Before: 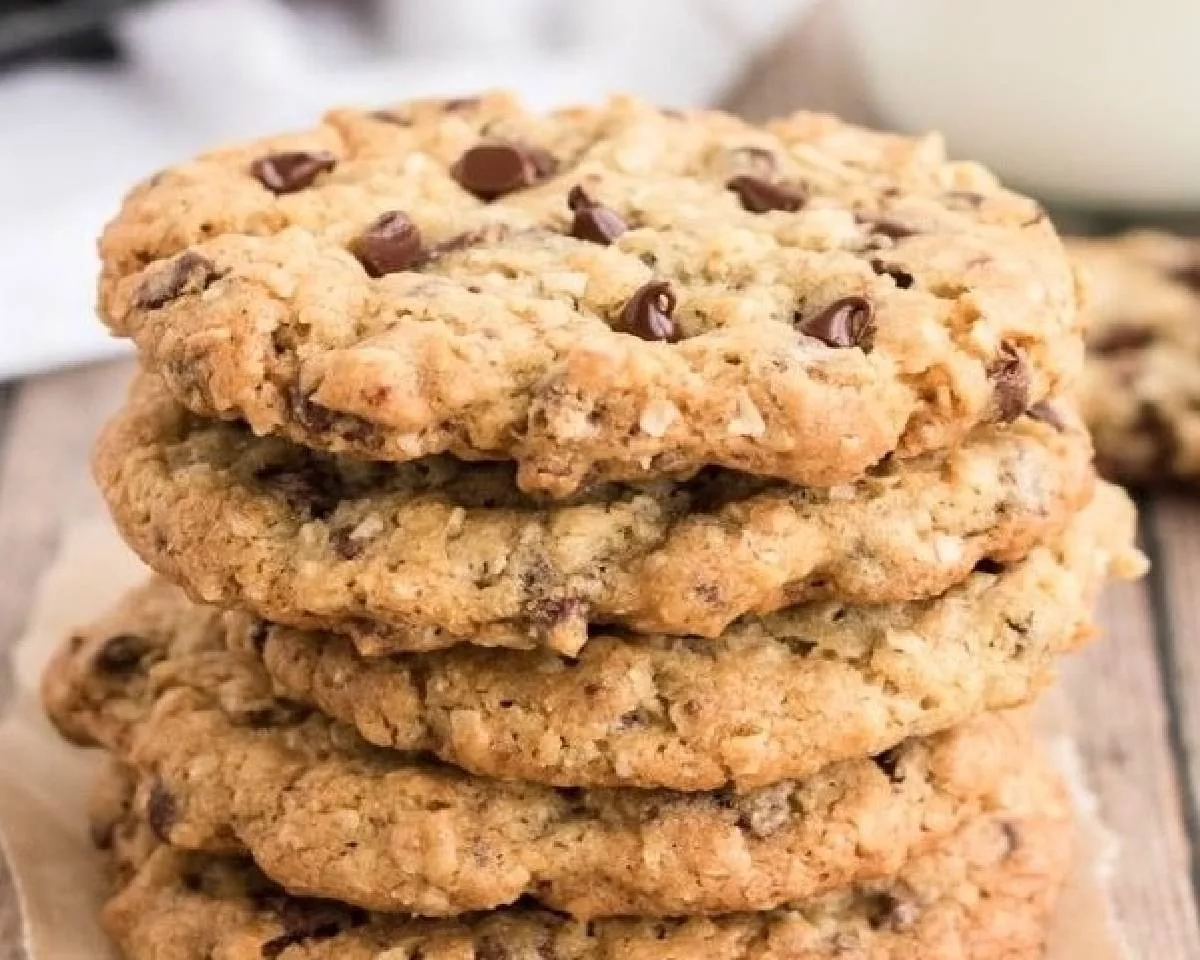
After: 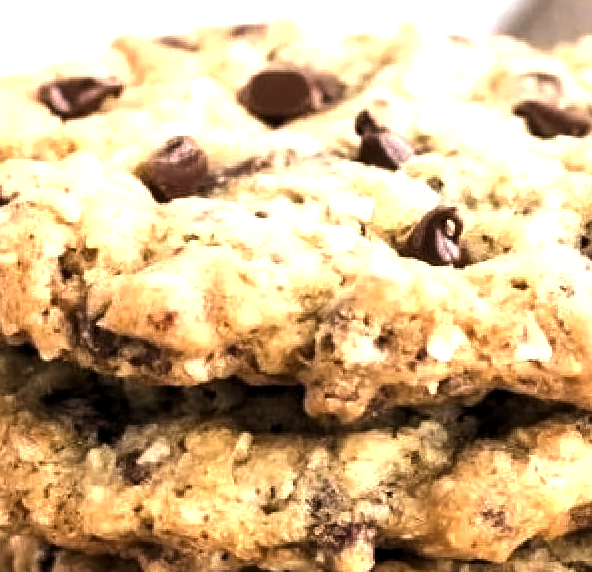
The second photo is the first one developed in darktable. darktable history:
crop: left 17.833%, top 7.853%, right 32.828%, bottom 32.552%
levels: white 99.94%, levels [0.044, 0.475, 0.791]
